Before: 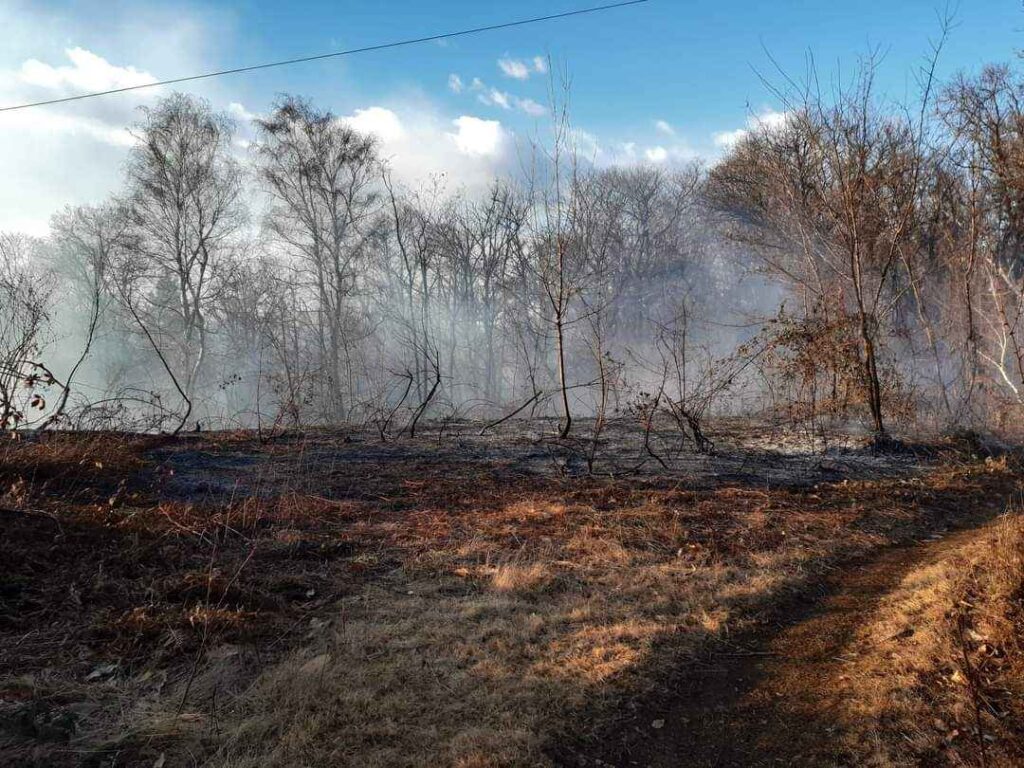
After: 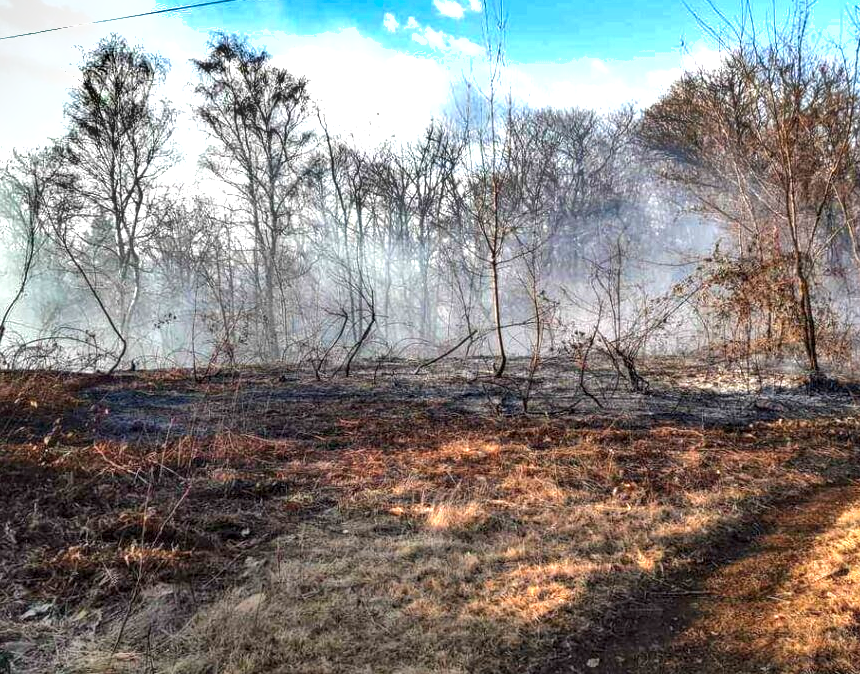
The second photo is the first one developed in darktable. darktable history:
local contrast: on, module defaults
exposure: black level correction 0, exposure 1 EV, compensate highlight preservation false
crop: left 6.404%, top 8.038%, right 9.529%, bottom 4.091%
shadows and highlights: low approximation 0.01, soften with gaussian
